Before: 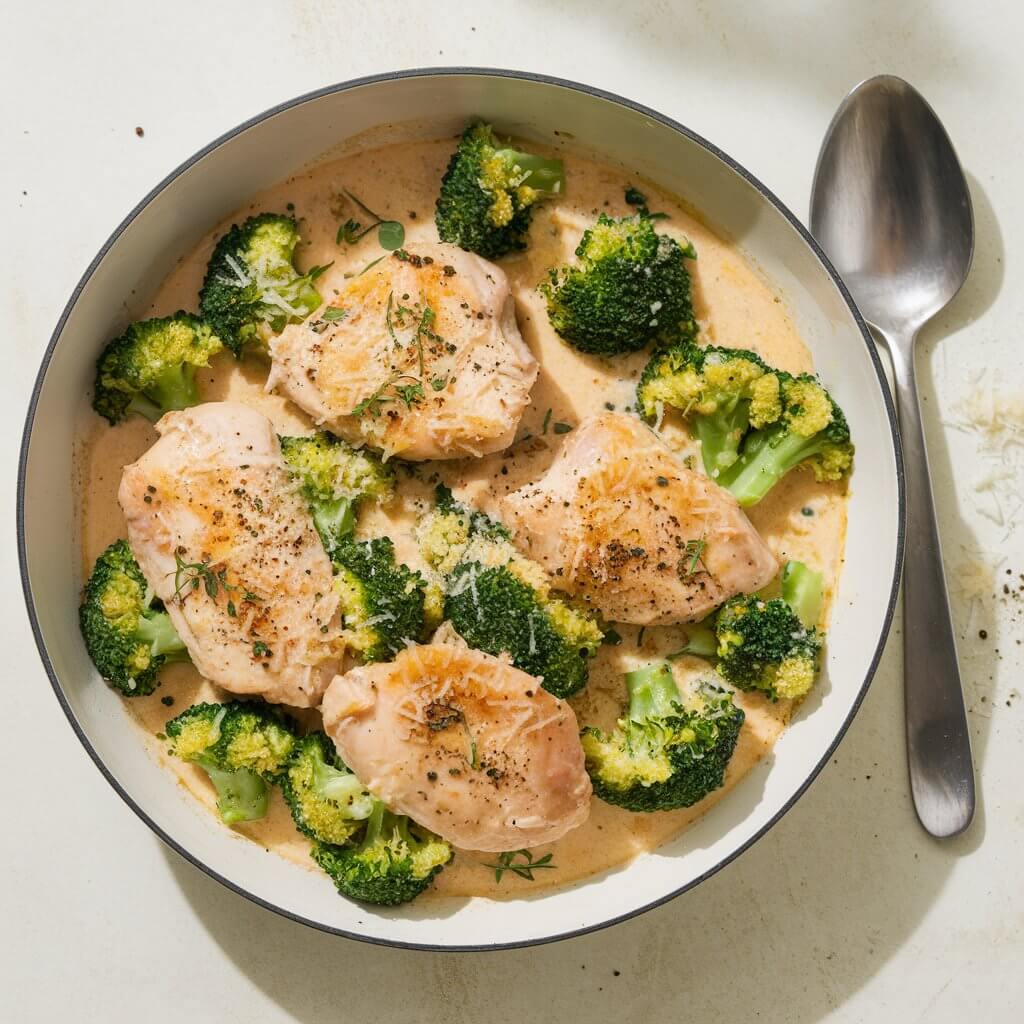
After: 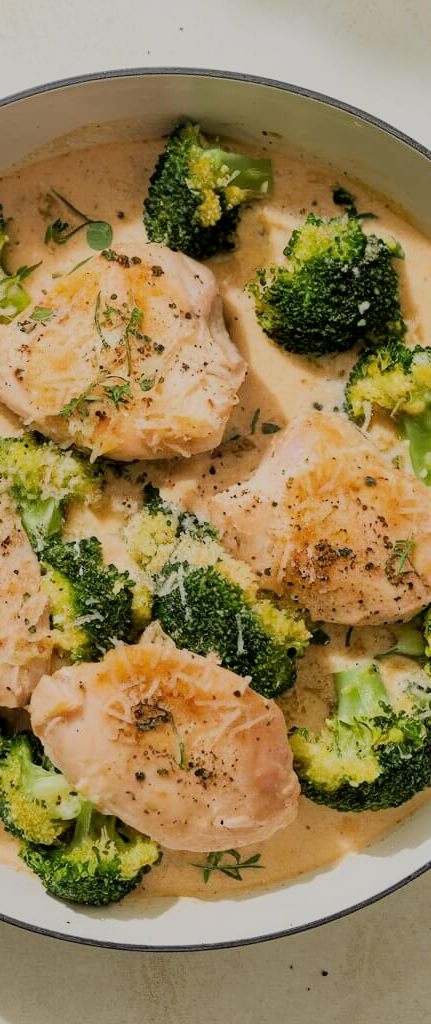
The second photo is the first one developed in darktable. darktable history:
crop: left 28.583%, right 29.231%
filmic rgb: black relative exposure -7.15 EV, white relative exposure 5.36 EV, hardness 3.02, color science v6 (2022)
